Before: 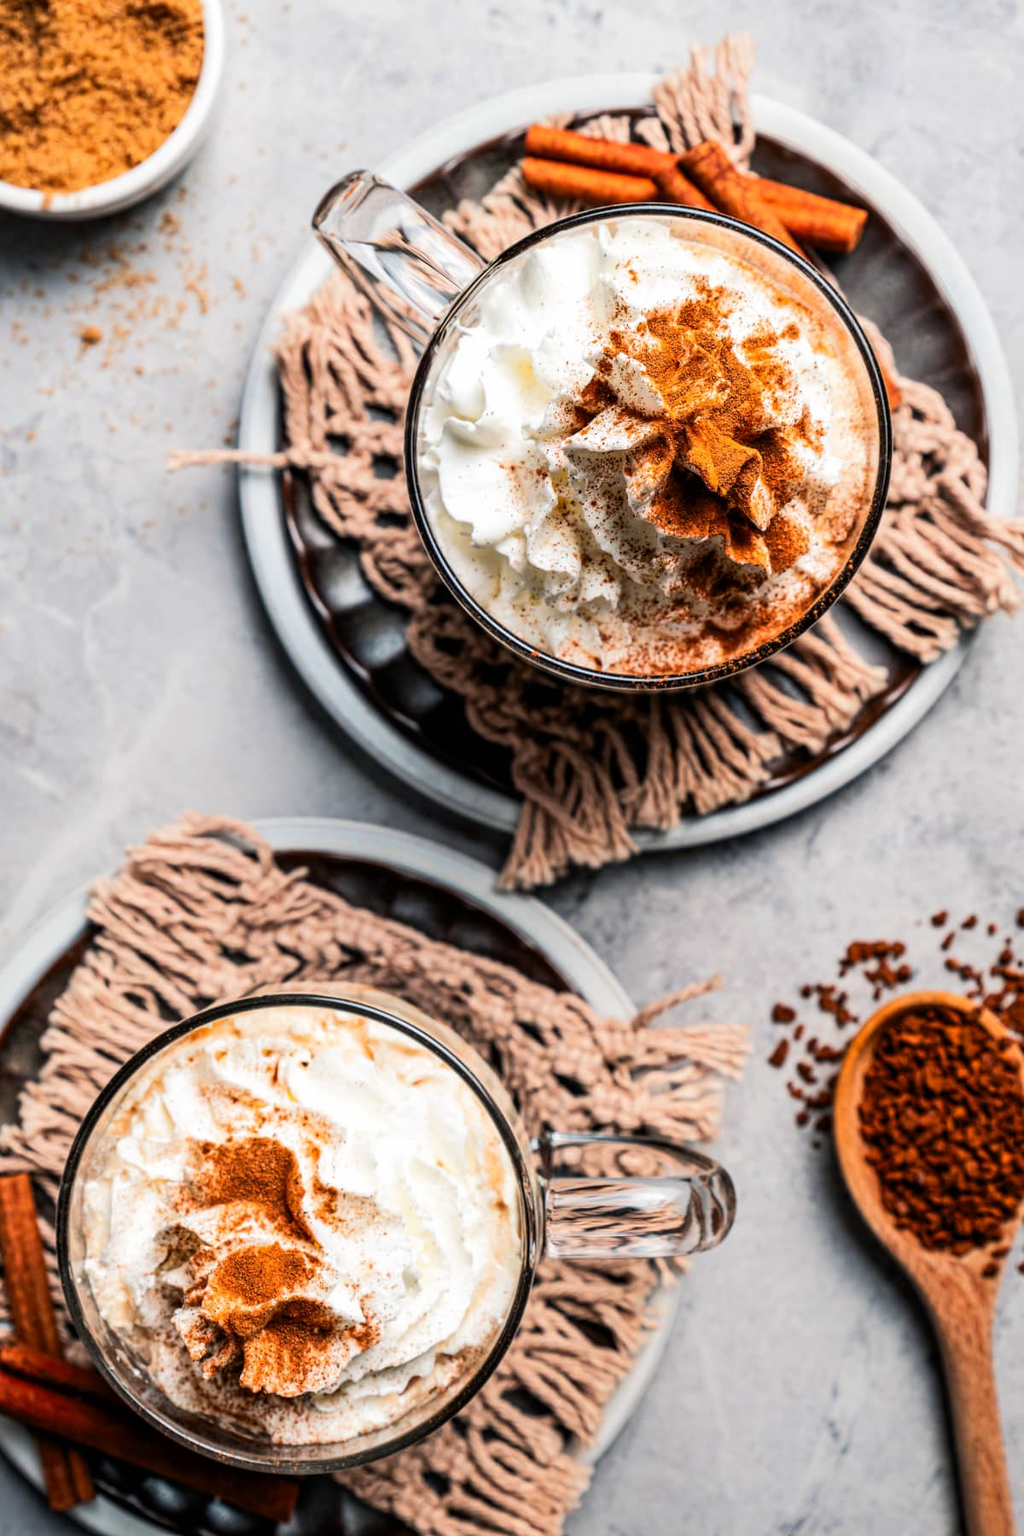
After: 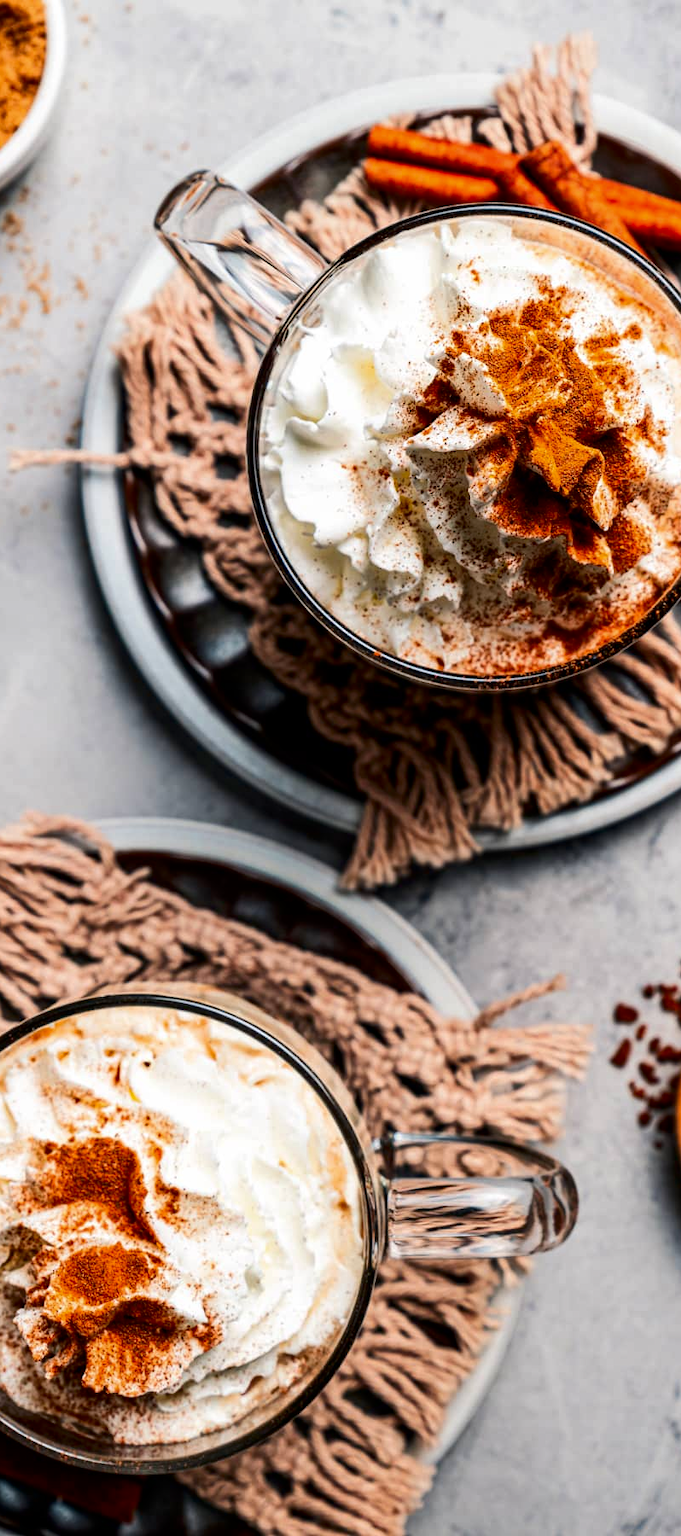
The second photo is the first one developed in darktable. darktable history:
contrast brightness saturation: contrast 0.07, brightness -0.14, saturation 0.11
crop: left 15.419%, right 17.914%
